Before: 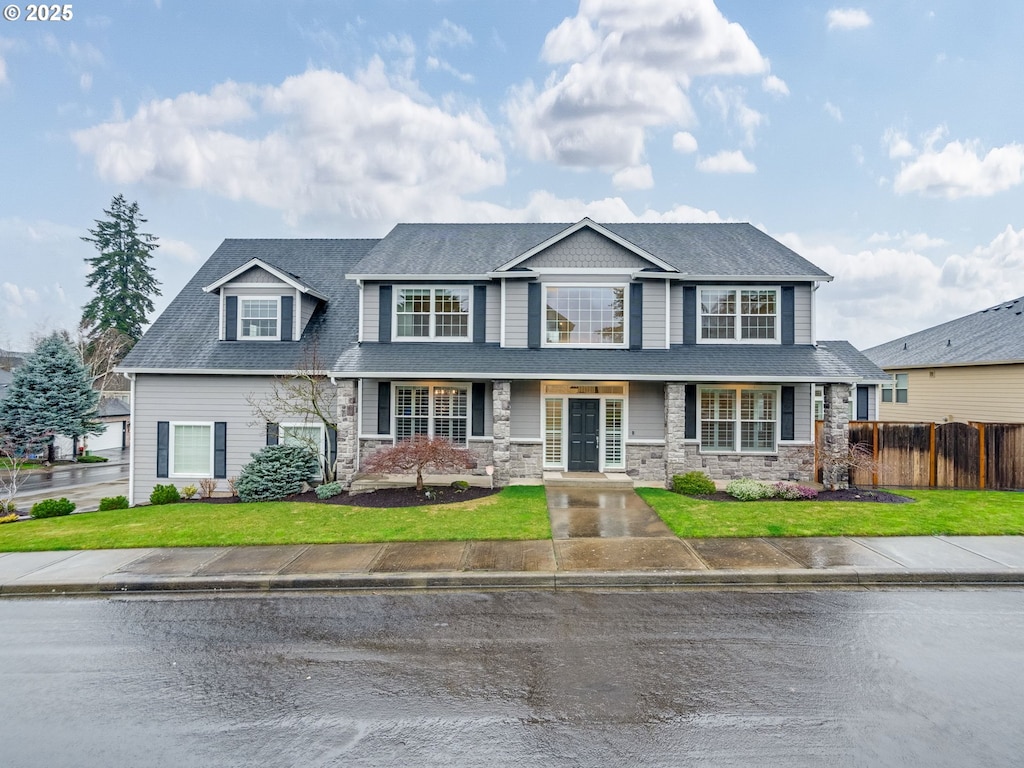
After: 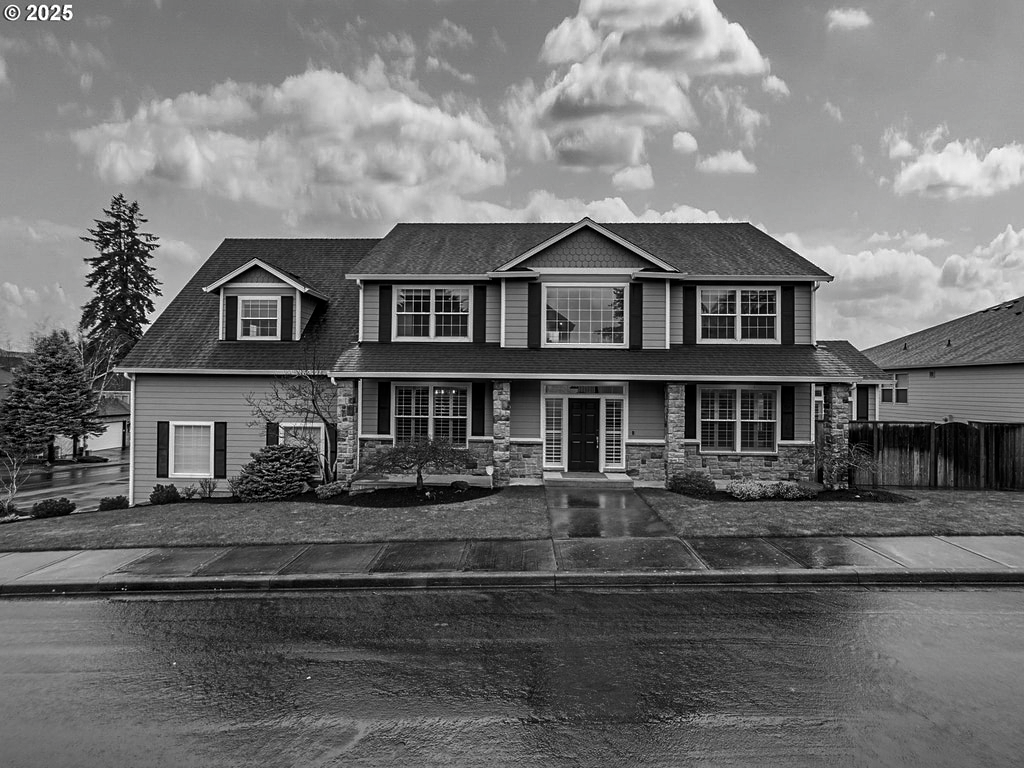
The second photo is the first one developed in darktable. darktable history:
contrast brightness saturation: contrast -0.032, brightness -0.579, saturation -0.994
sharpen: amount 0.203
